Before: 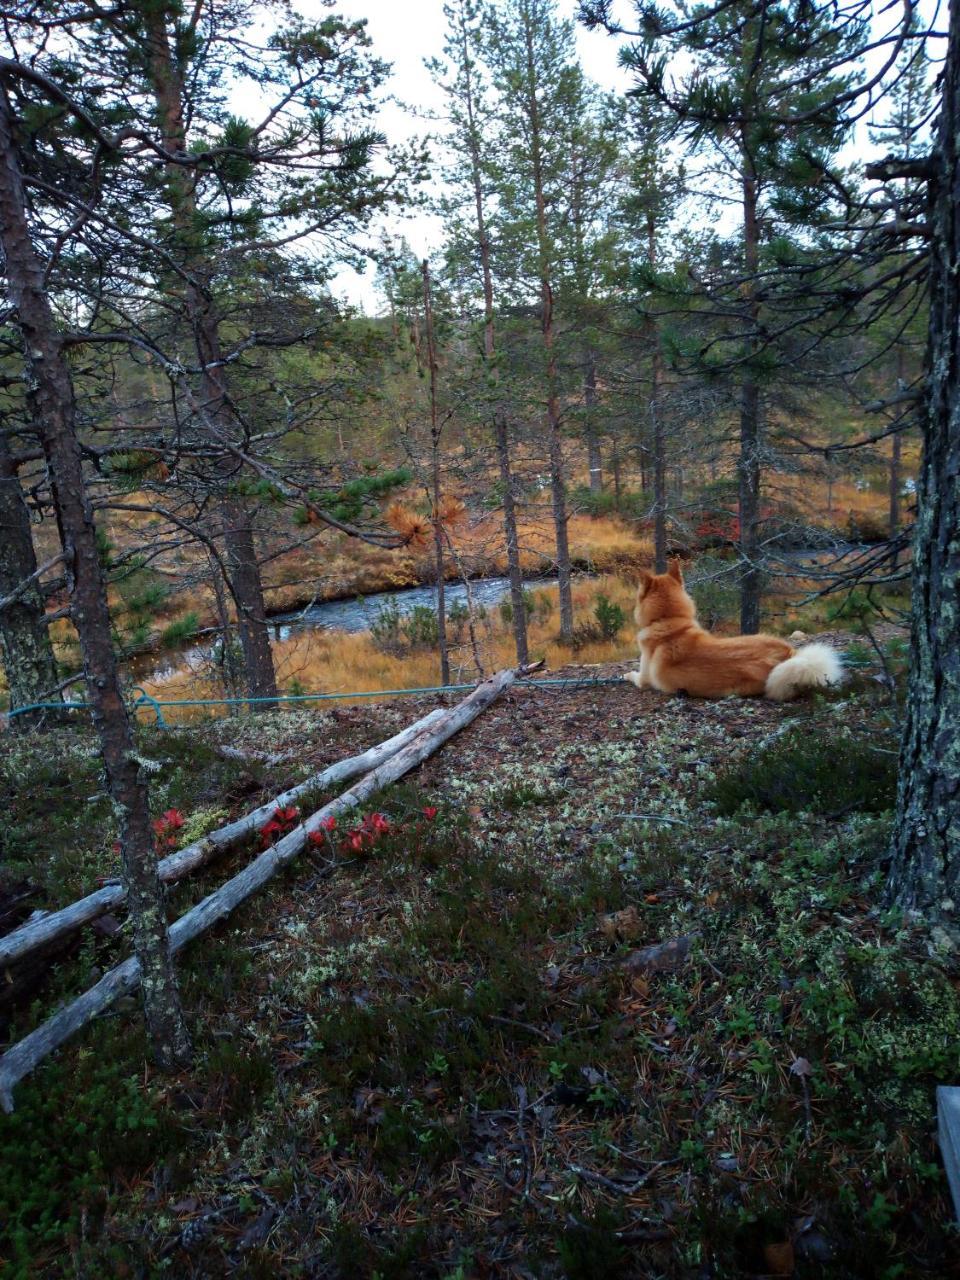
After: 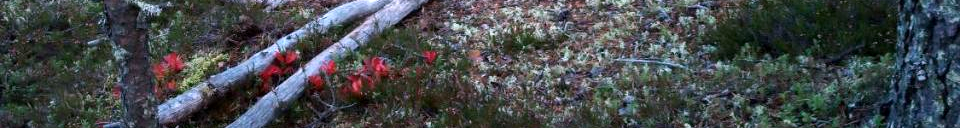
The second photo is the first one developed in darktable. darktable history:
white balance: red 1.05, blue 1.072
exposure: black level correction 0.001, exposure 0.5 EV, compensate exposure bias true, compensate highlight preservation false
crop and rotate: top 59.084%, bottom 30.916%
